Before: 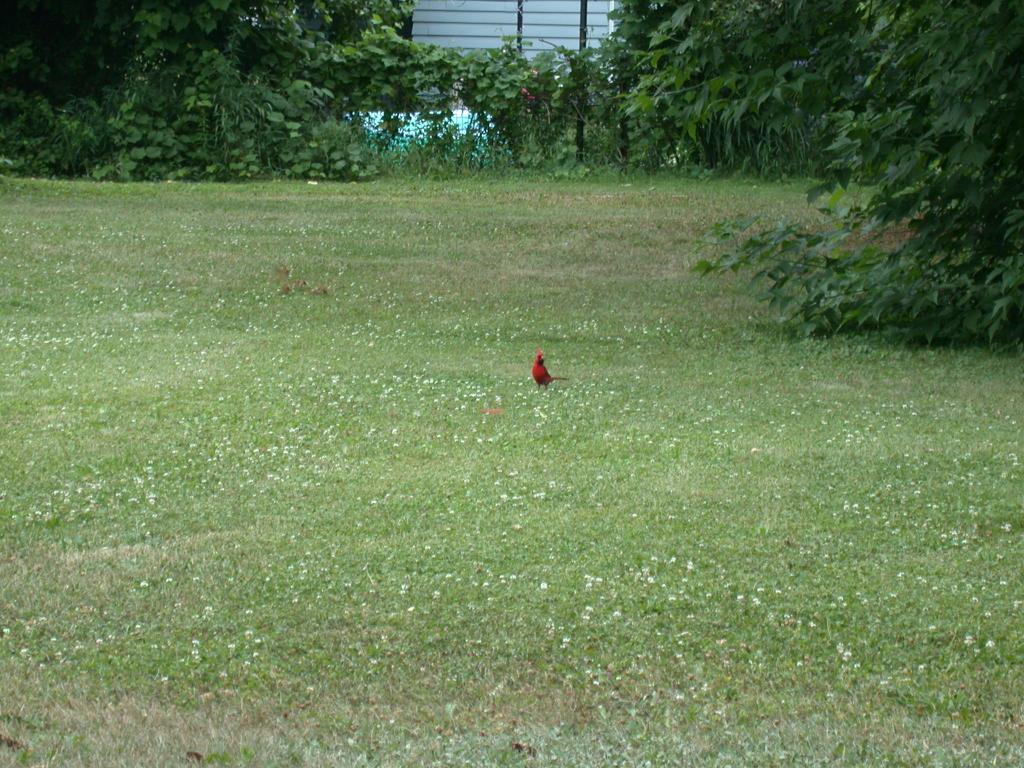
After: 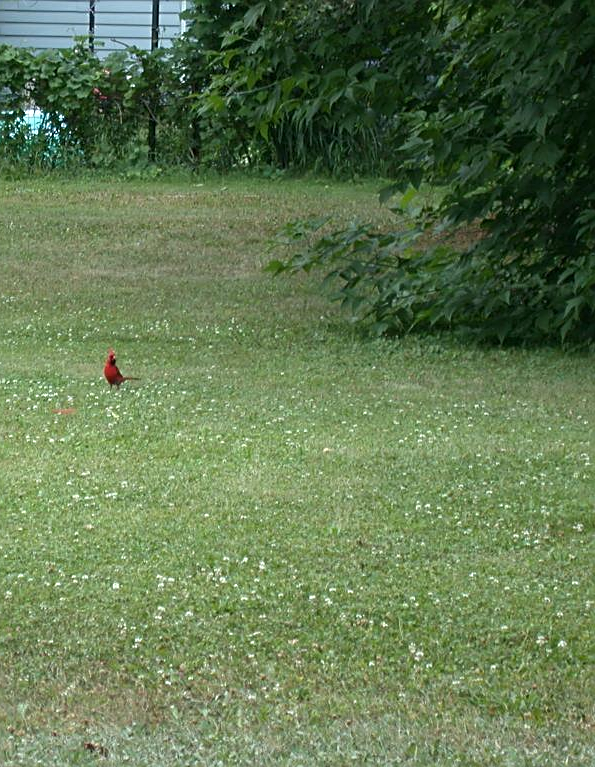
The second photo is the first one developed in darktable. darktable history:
crop: left 41.869%
sharpen: on, module defaults
color calibration: illuminant same as pipeline (D50), adaptation XYZ, x 0.346, y 0.358, temperature 5017.8 K
